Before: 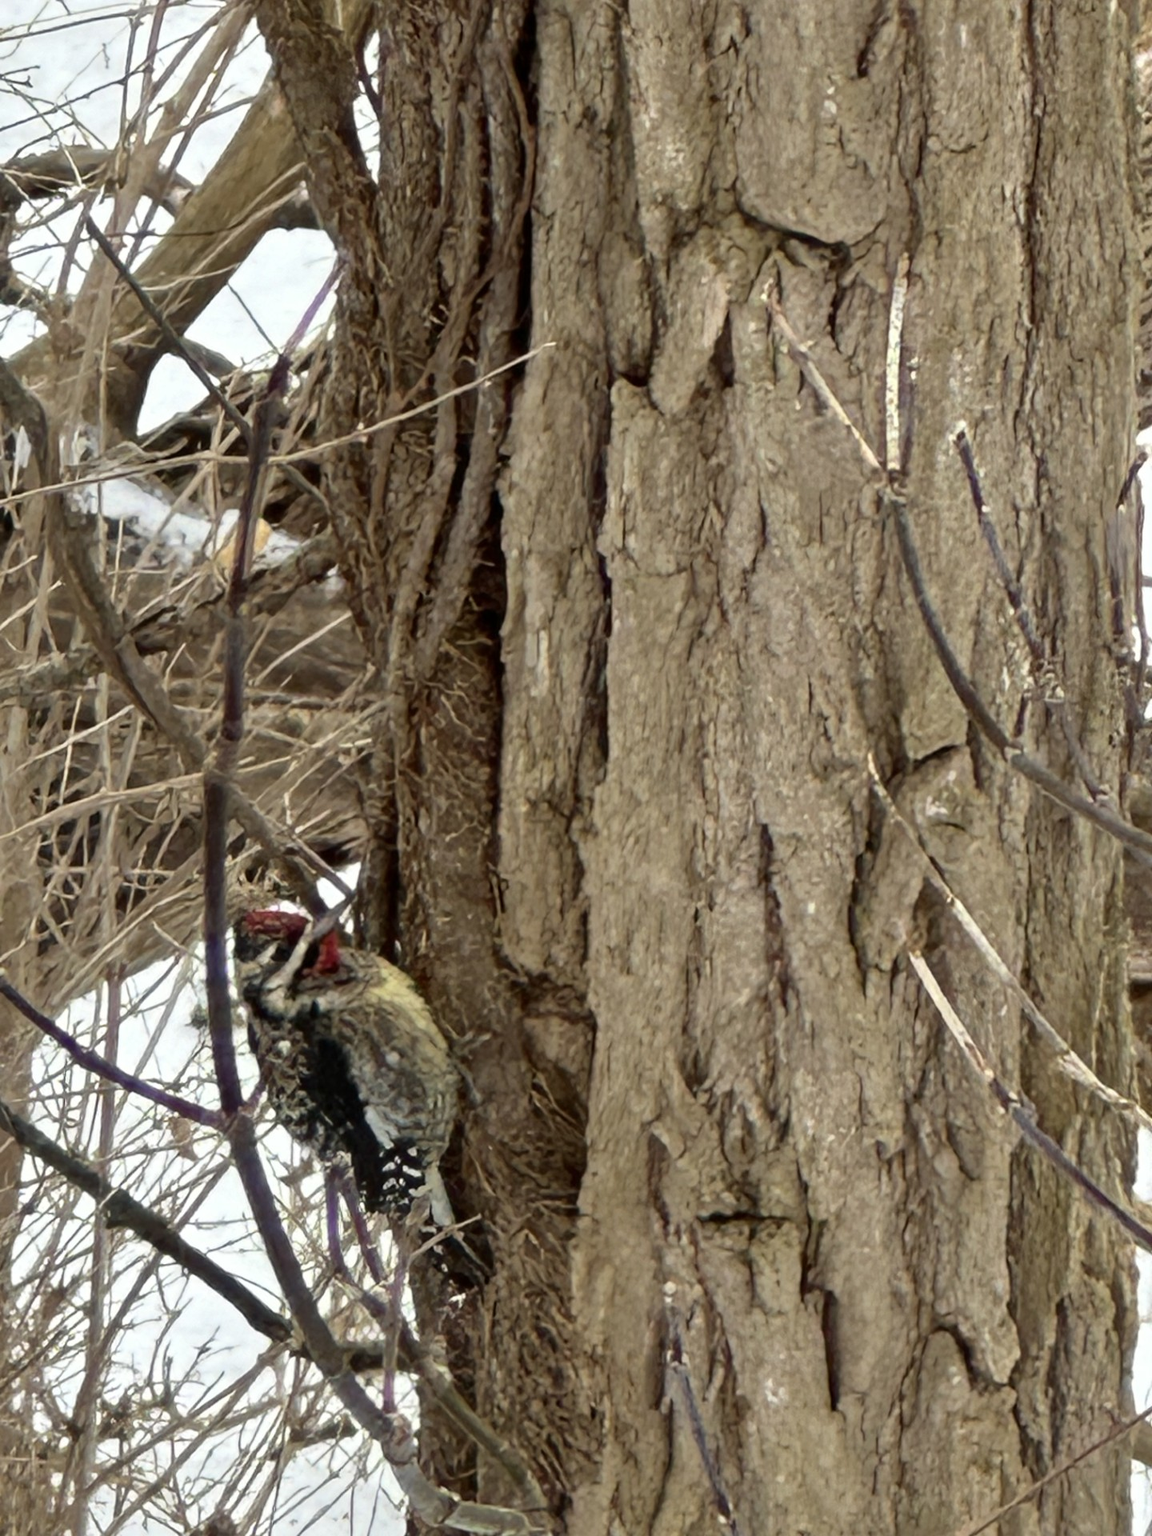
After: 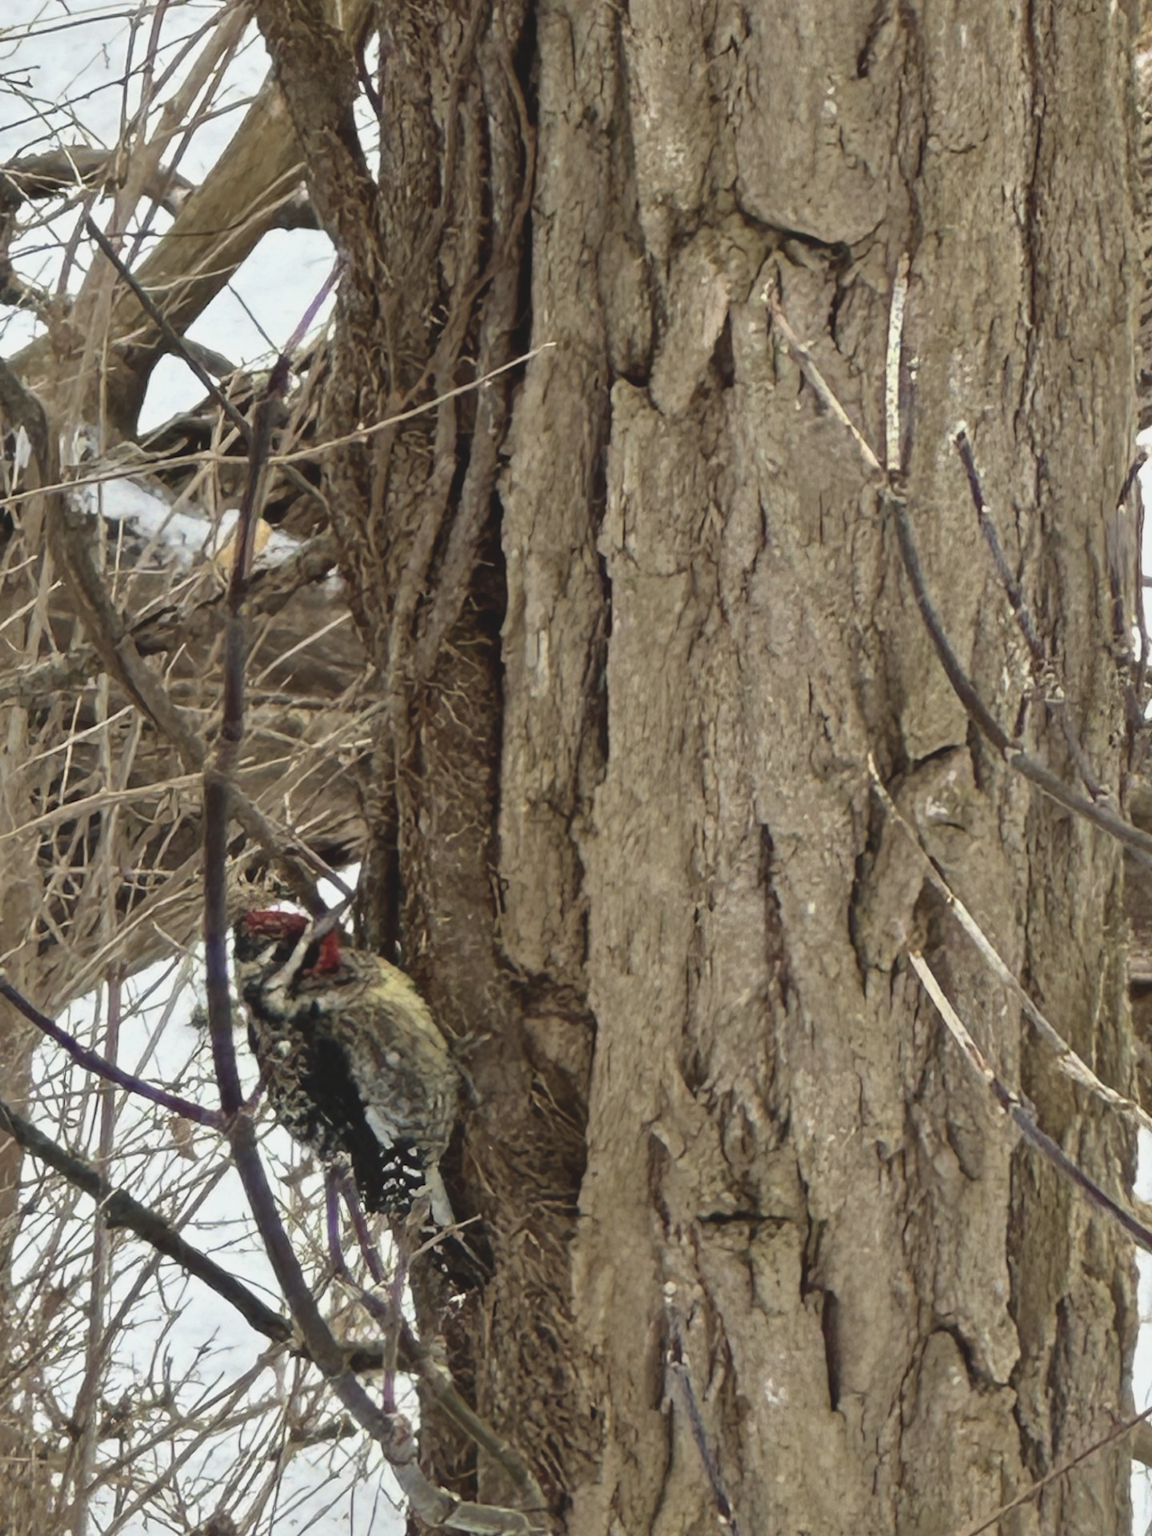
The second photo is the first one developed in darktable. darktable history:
exposure: black level correction -0.013, exposure -0.191 EV, compensate highlight preservation false
